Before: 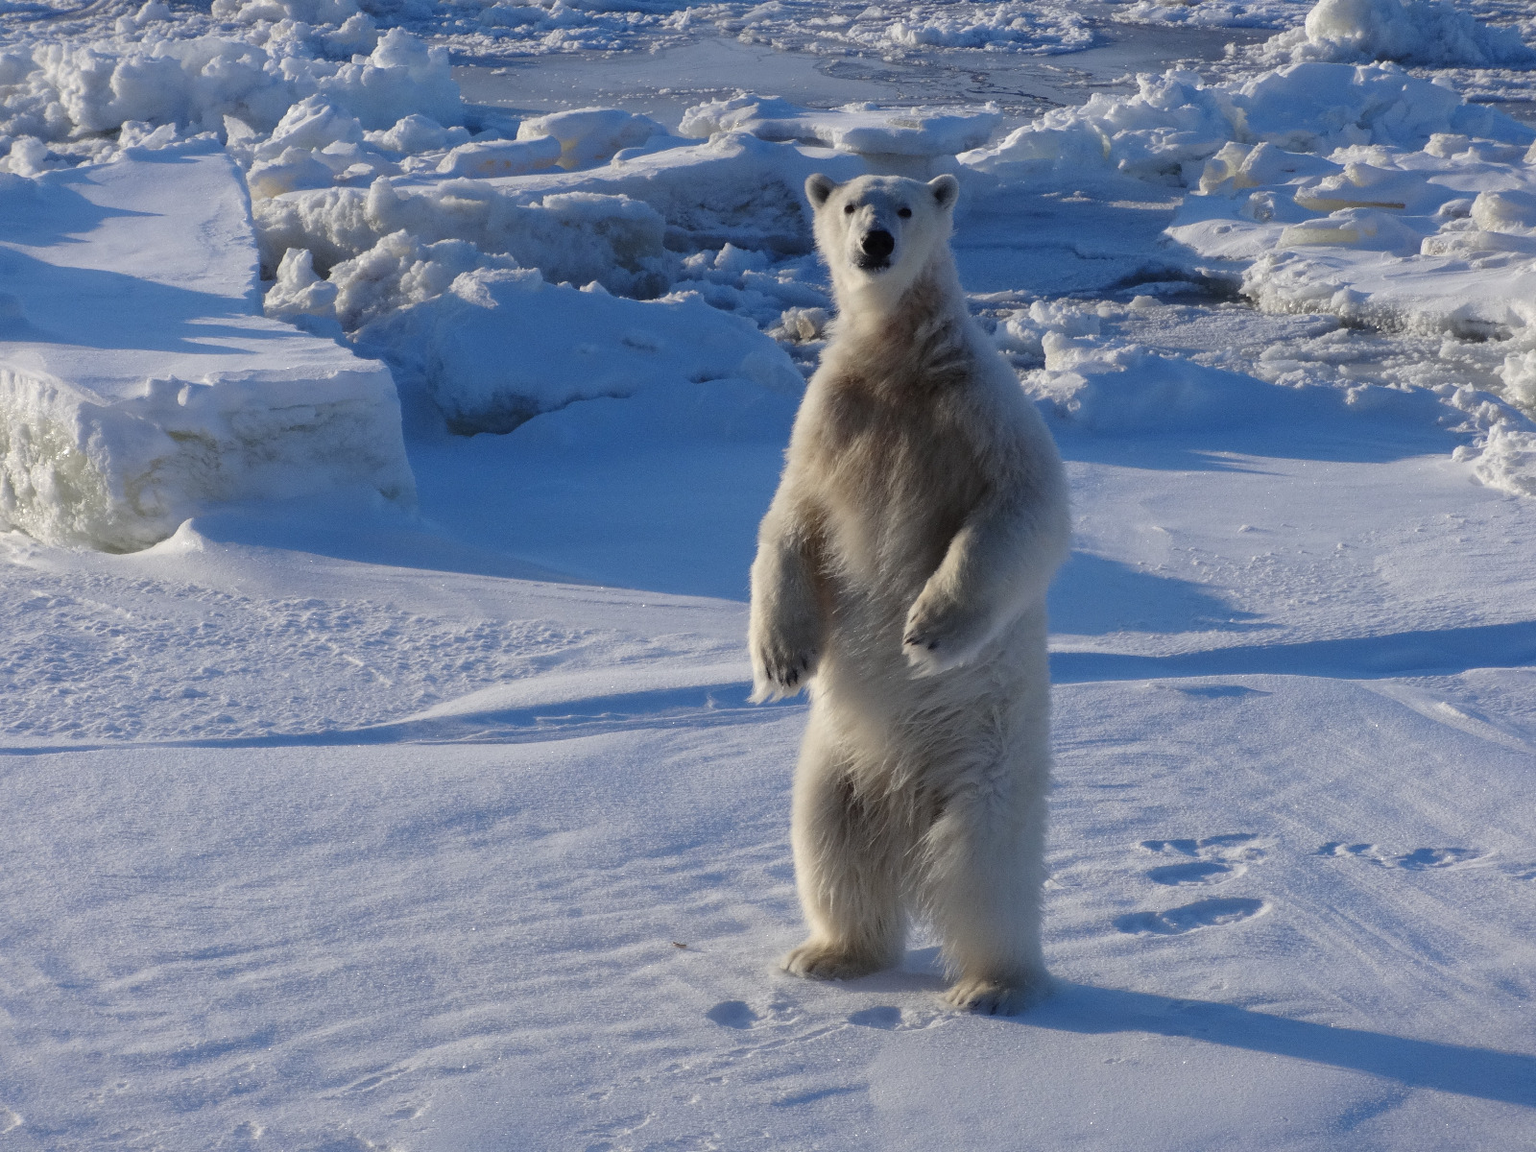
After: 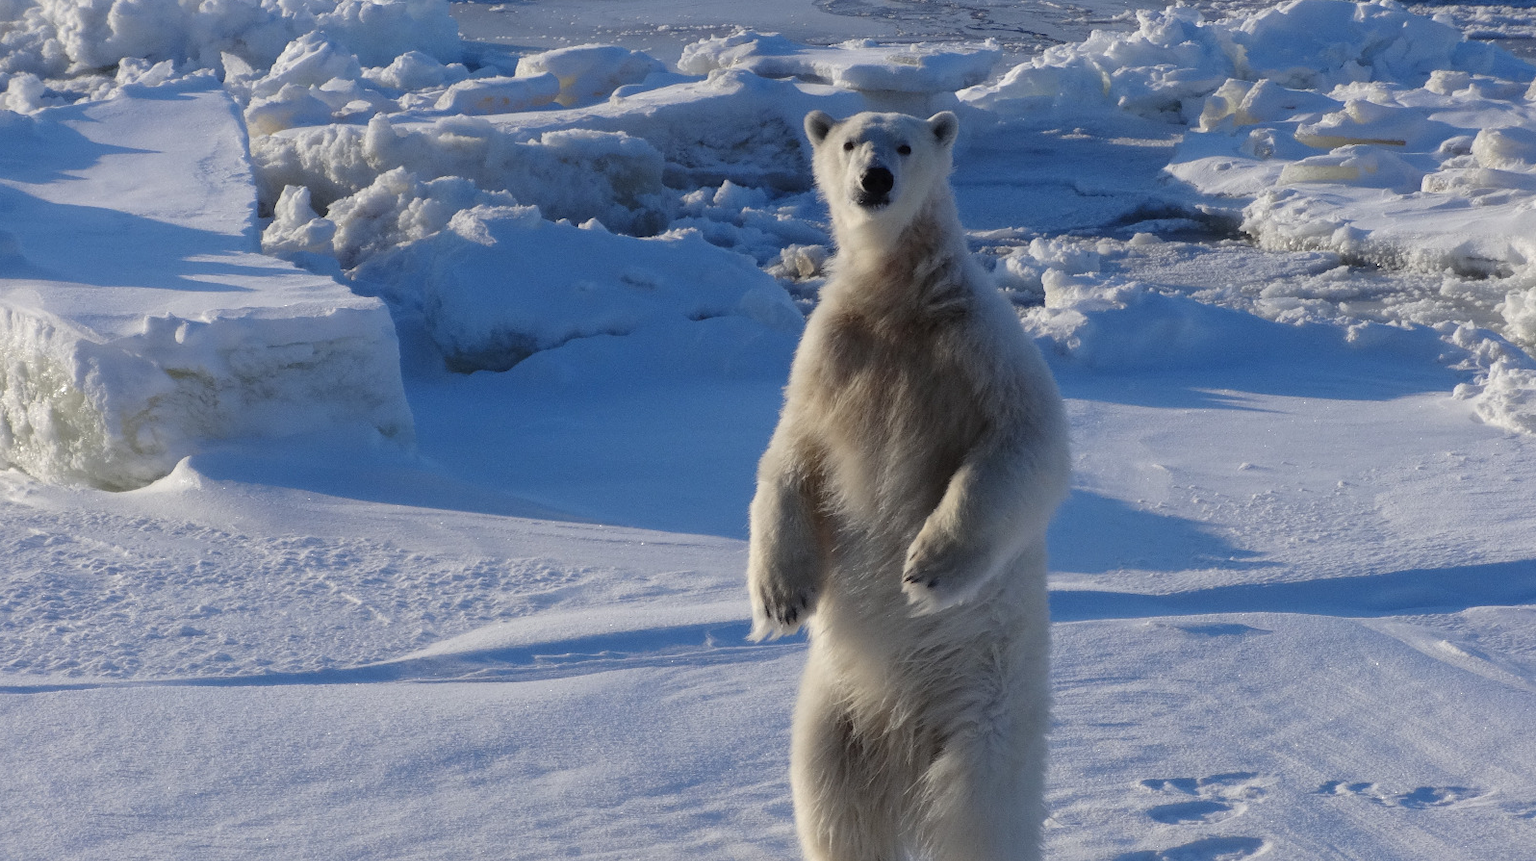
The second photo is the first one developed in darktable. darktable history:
crop: left 0.205%, top 5.543%, bottom 19.843%
